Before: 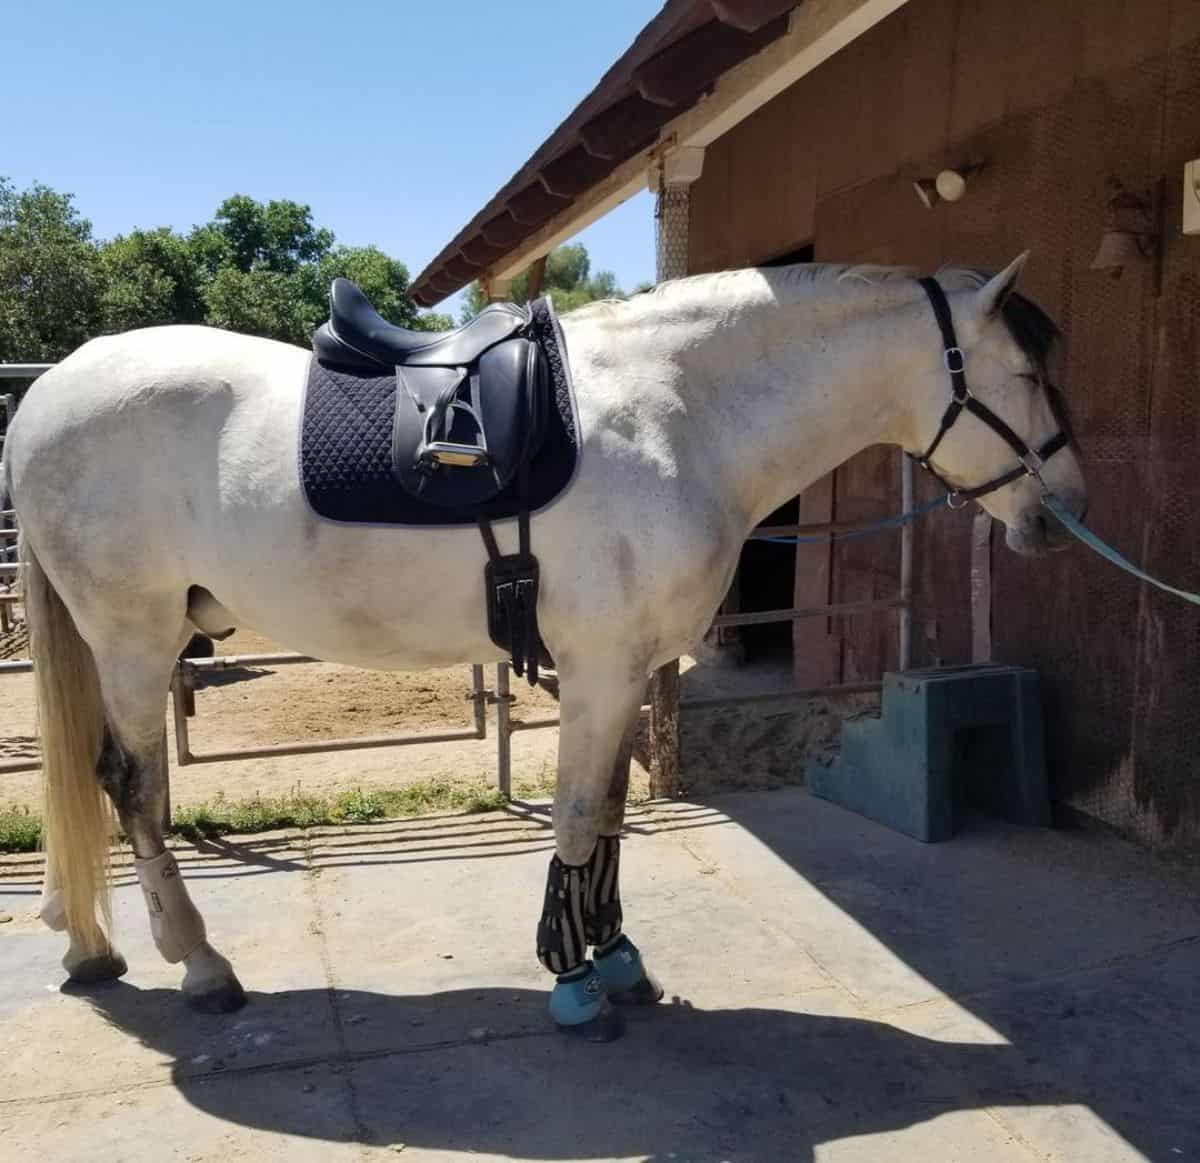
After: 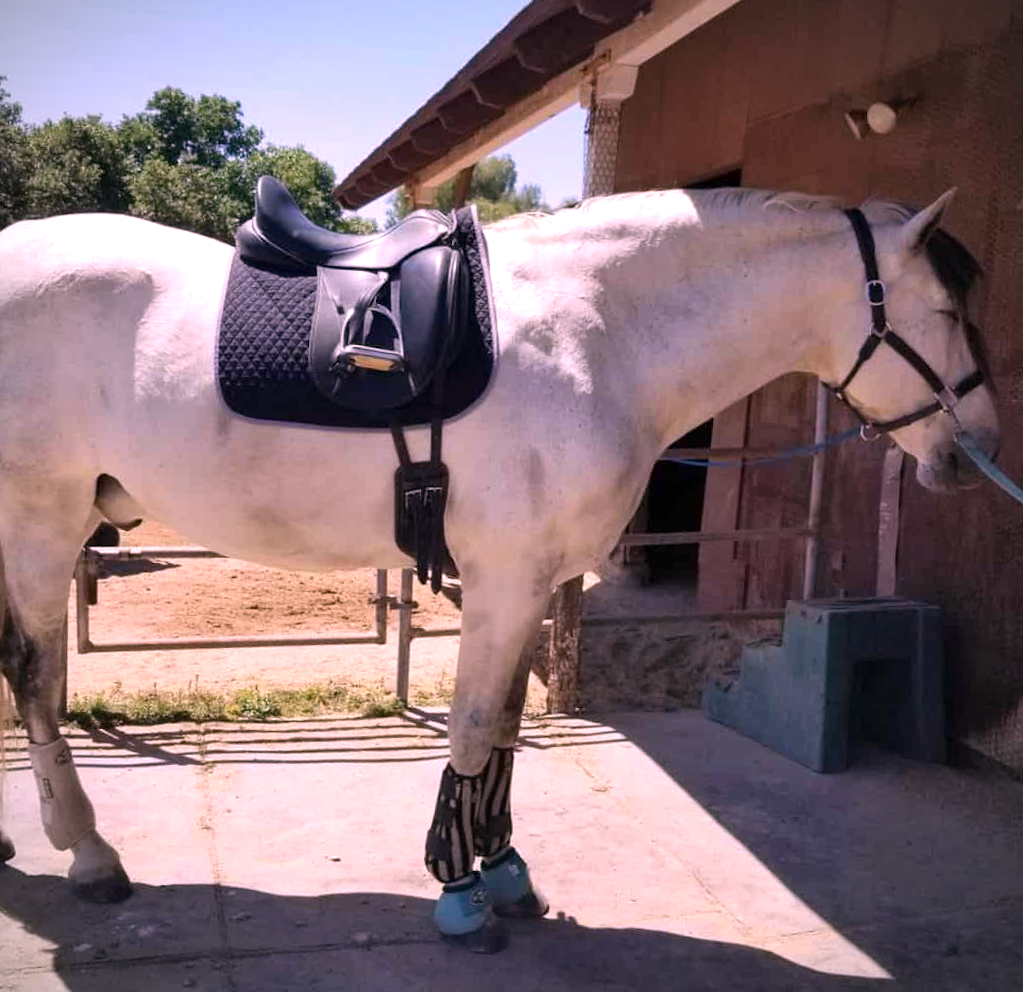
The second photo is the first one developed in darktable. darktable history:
vignetting: fall-off start 91.19%
crop and rotate: angle -3.27°, left 5.211%, top 5.211%, right 4.607%, bottom 4.607%
exposure: exposure 0.2 EV, compensate highlight preservation false
white balance: red 1.188, blue 1.11
